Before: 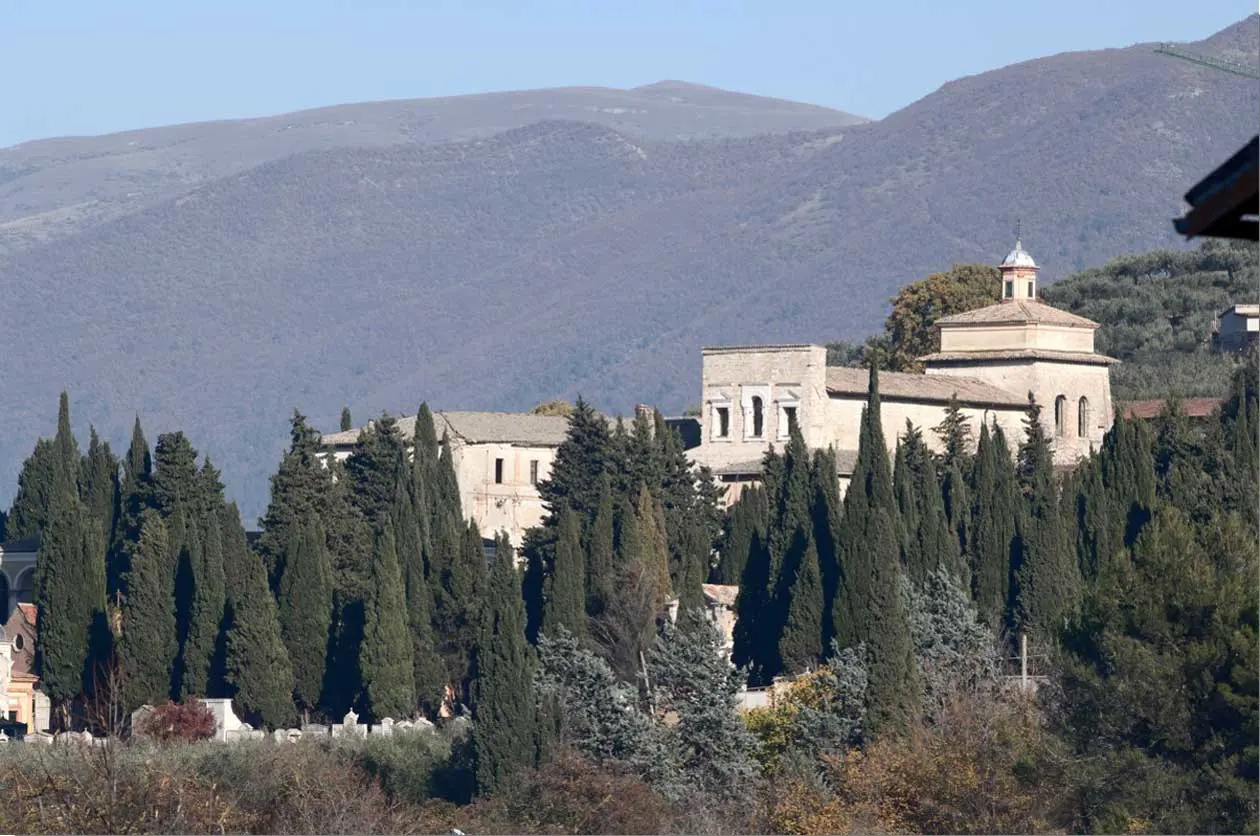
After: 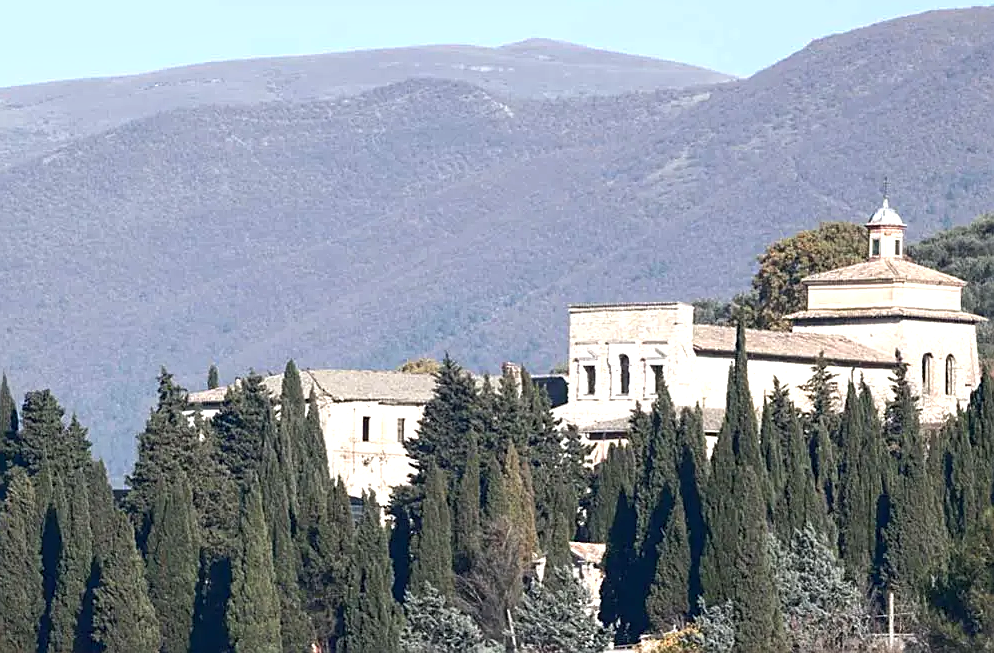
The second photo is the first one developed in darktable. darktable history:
local contrast: highlights 105%, shadows 99%, detail 119%, midtone range 0.2
exposure: exposure 0.564 EV, compensate exposure bias true, compensate highlight preservation false
crop and rotate: left 10.599%, top 5.155%, right 10.445%, bottom 16.632%
sharpen: on, module defaults
